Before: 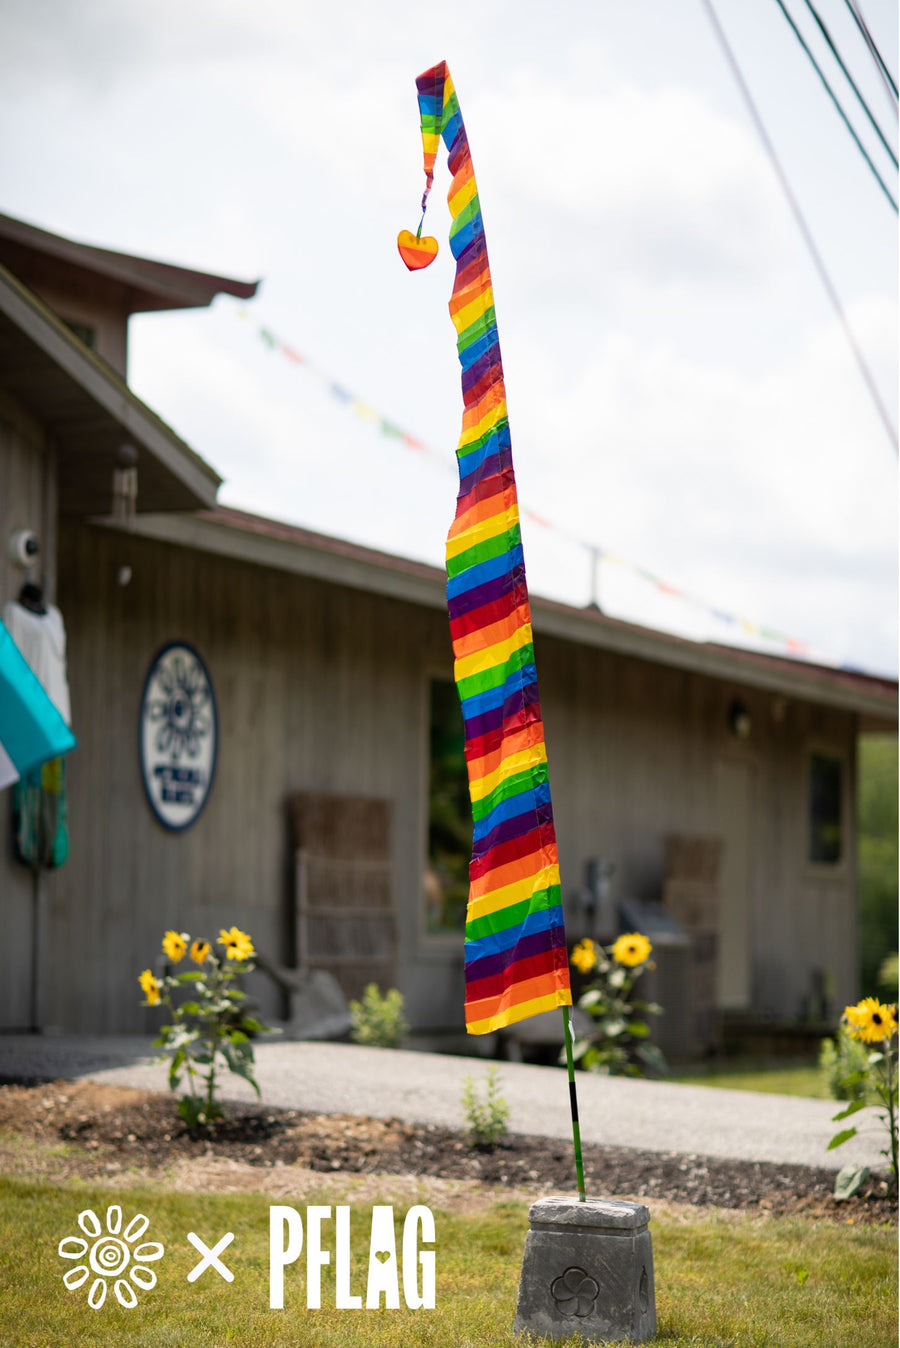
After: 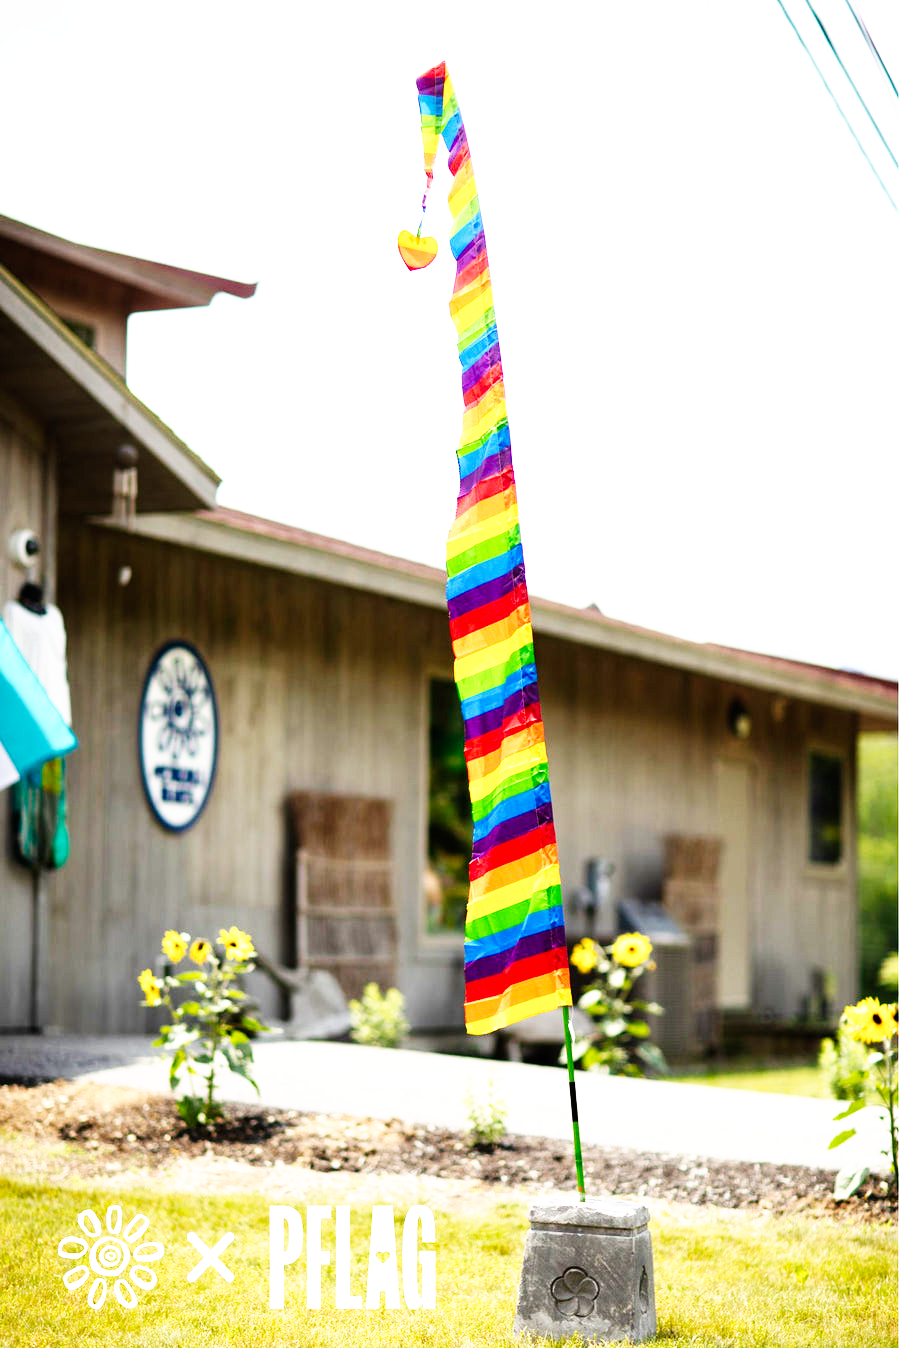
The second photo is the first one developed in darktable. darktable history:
base curve: curves: ch0 [(0, 0) (0.007, 0.004) (0.027, 0.03) (0.046, 0.07) (0.207, 0.54) (0.442, 0.872) (0.673, 0.972) (1, 1)], preserve colors none
exposure: exposure 0.605 EV, compensate exposure bias true, compensate highlight preservation false
